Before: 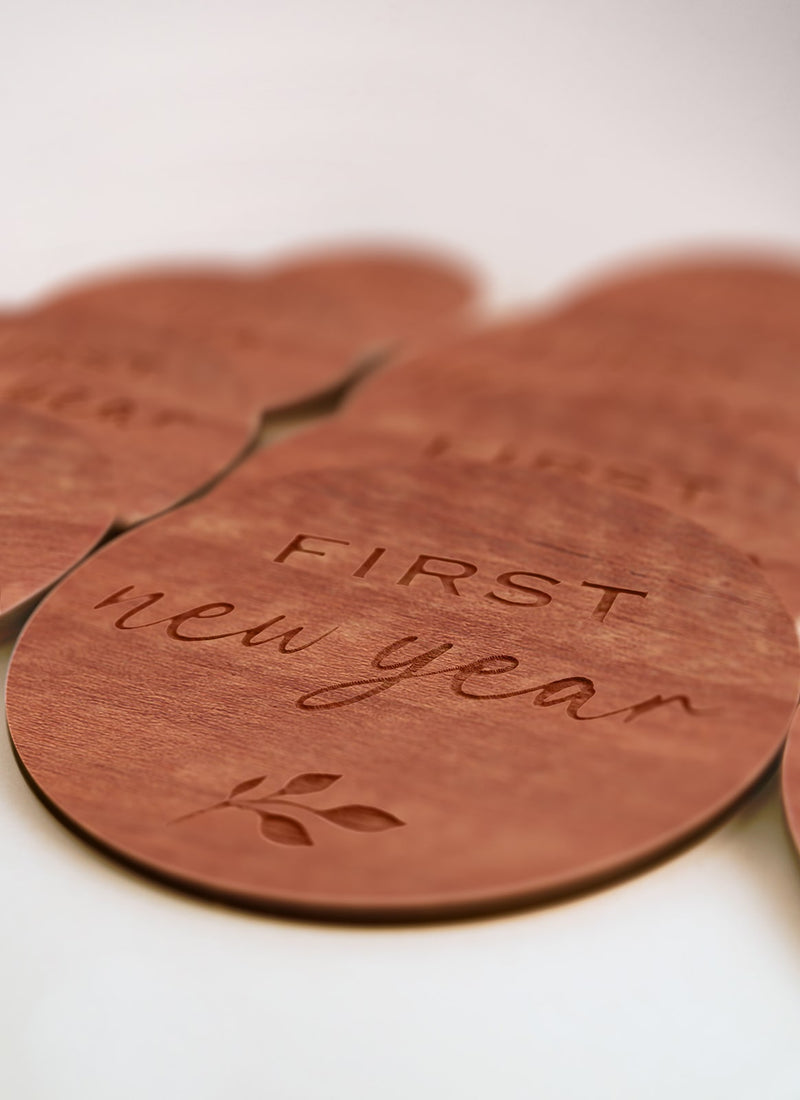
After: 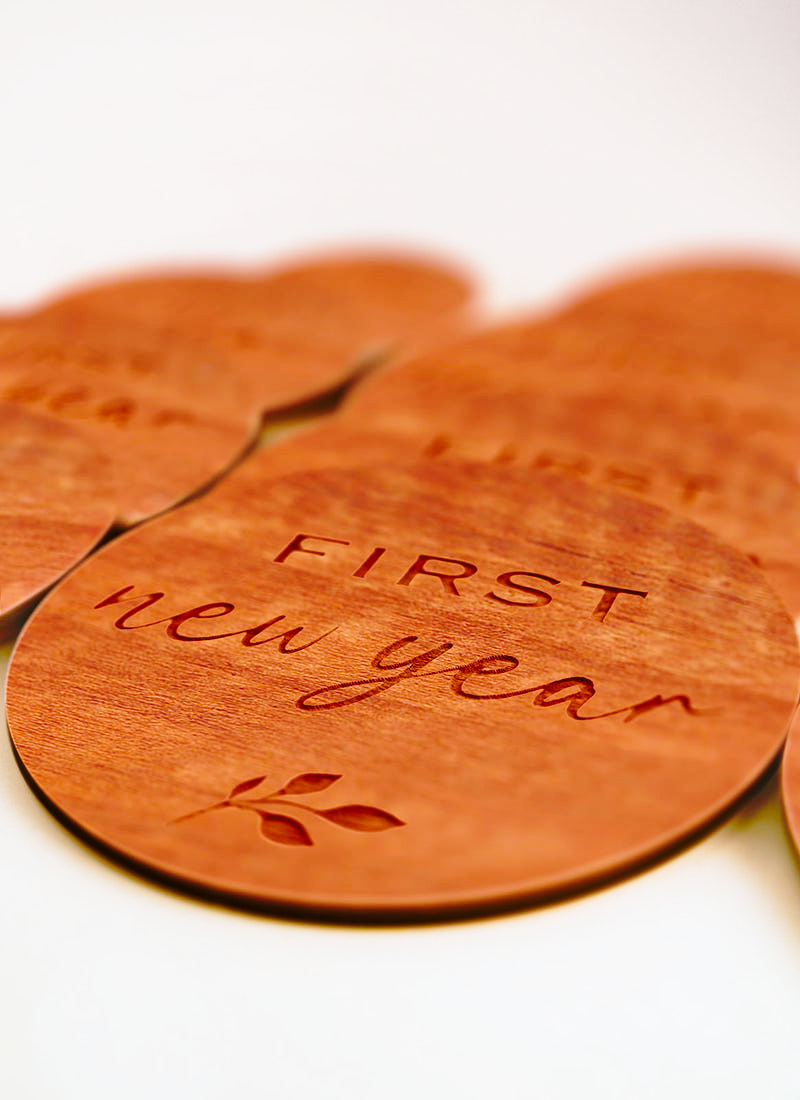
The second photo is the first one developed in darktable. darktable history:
color balance rgb: perceptual saturation grading › global saturation 19.689%, global vibrance 20%
exposure: exposure -0.206 EV, compensate highlight preservation false
base curve: curves: ch0 [(0, 0) (0.036, 0.037) (0.121, 0.228) (0.46, 0.76) (0.859, 0.983) (1, 1)], preserve colors none
